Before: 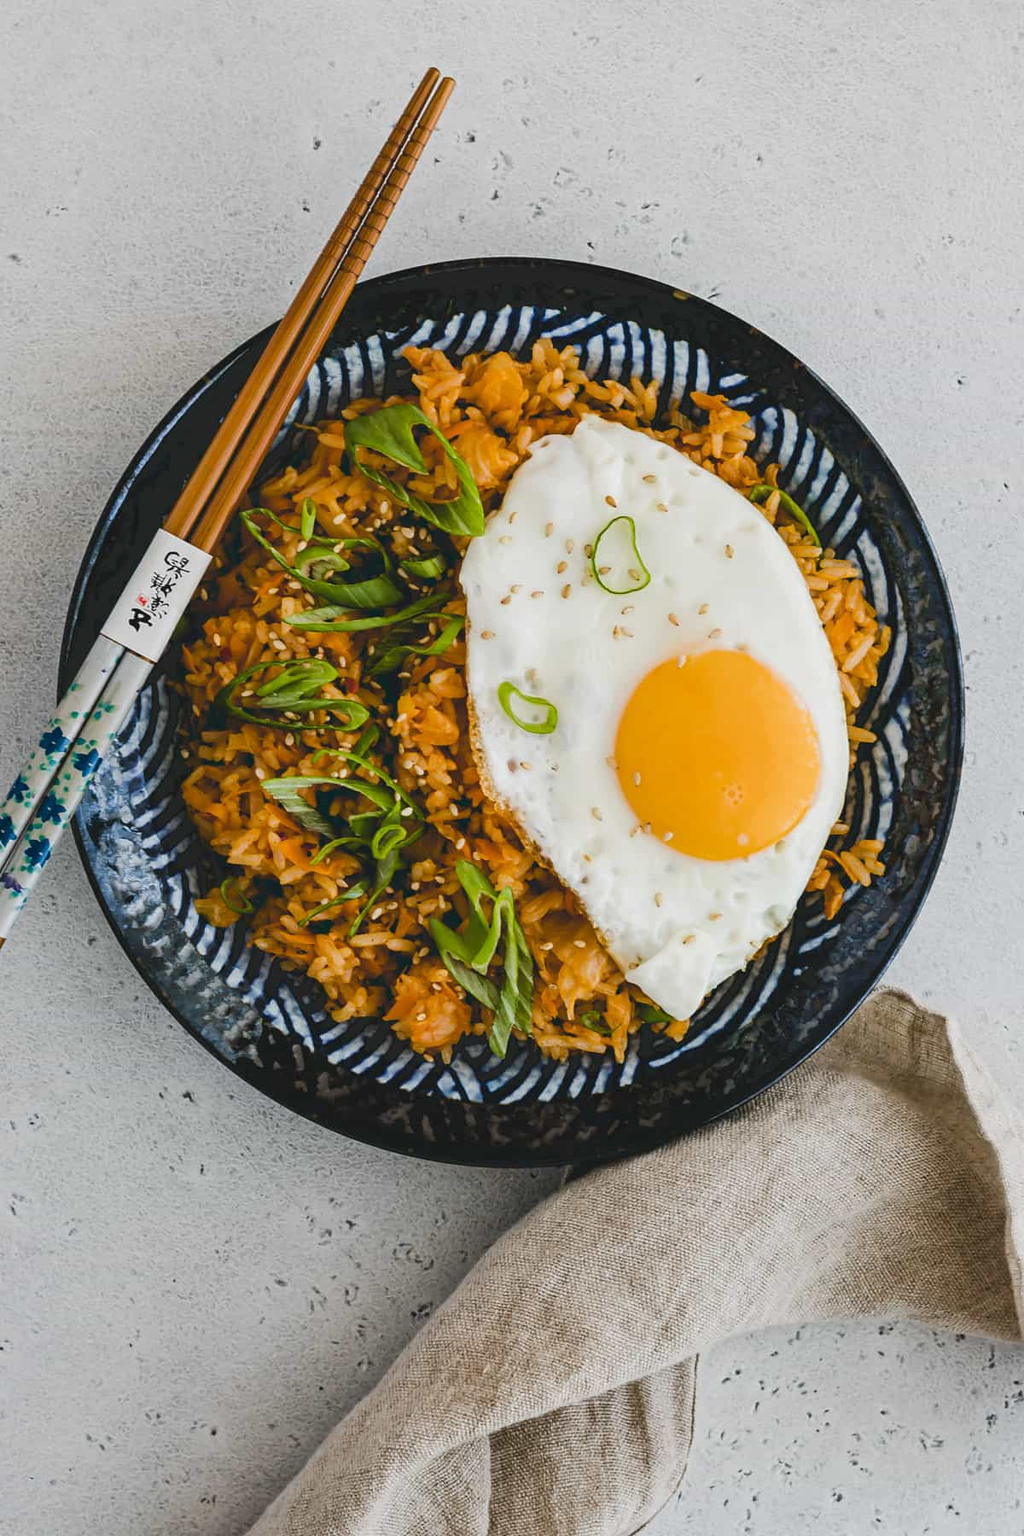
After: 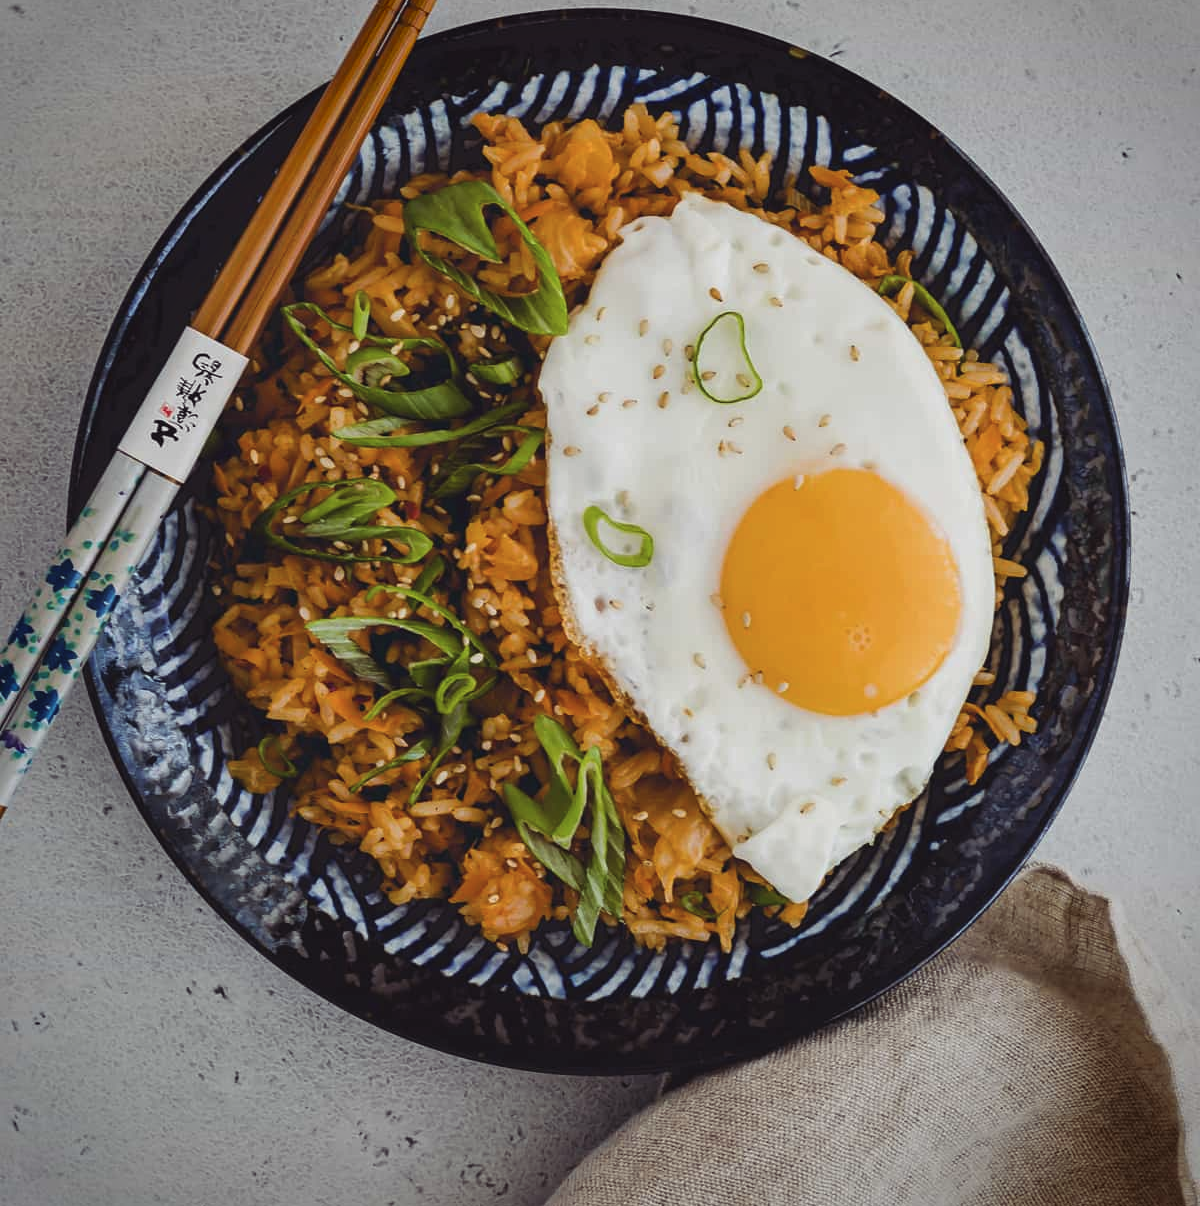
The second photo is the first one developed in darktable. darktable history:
crop: top 16.279%, bottom 16.699%
vignetting: saturation 0.378
color balance rgb: shadows lift › luminance 0.653%, shadows lift › chroma 6.908%, shadows lift › hue 302.05°, power › luminance -14.868%, global offset › luminance 0.482%, global offset › hue 168.66°, perceptual saturation grading › global saturation 0.127%, global vibrance -17.425%, contrast -5.368%
